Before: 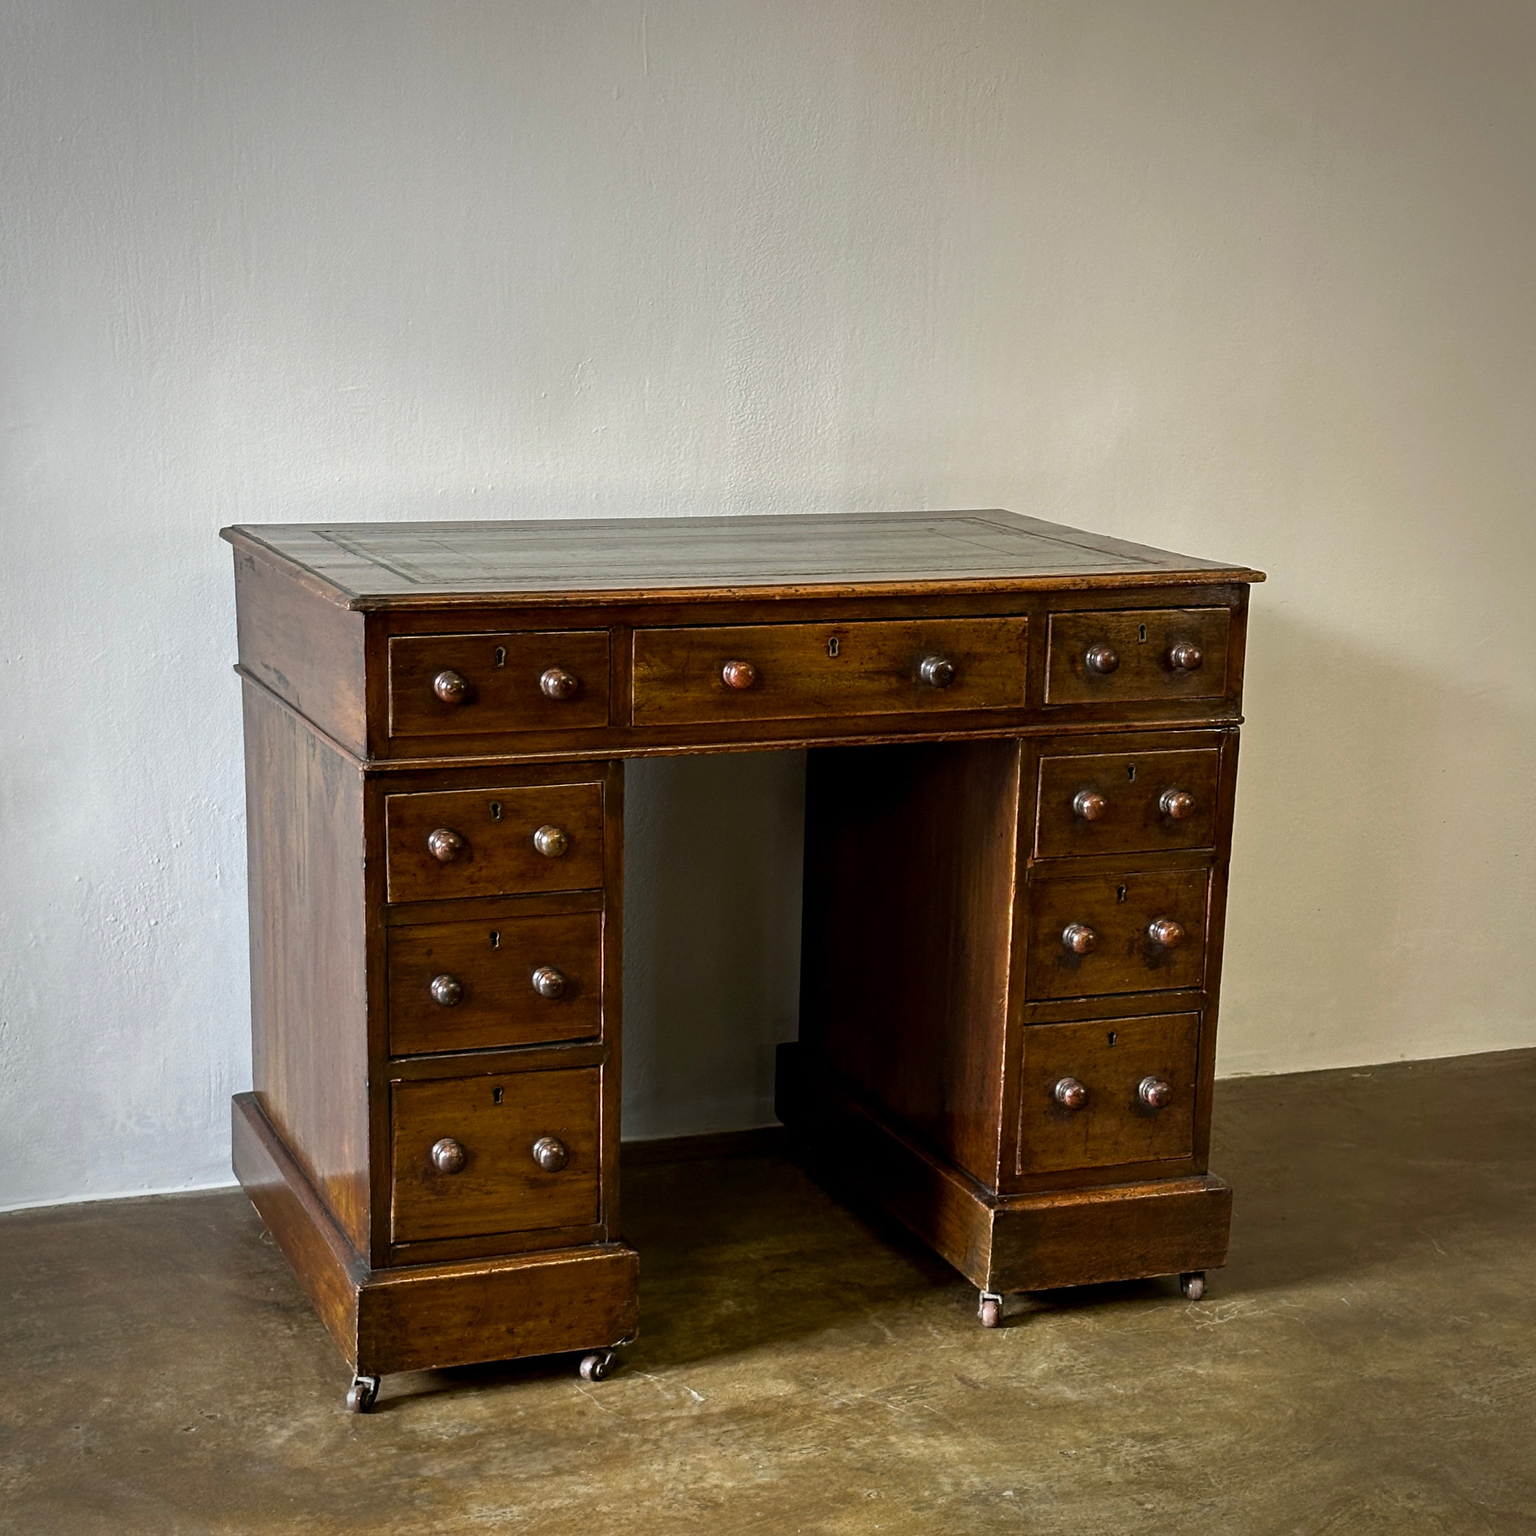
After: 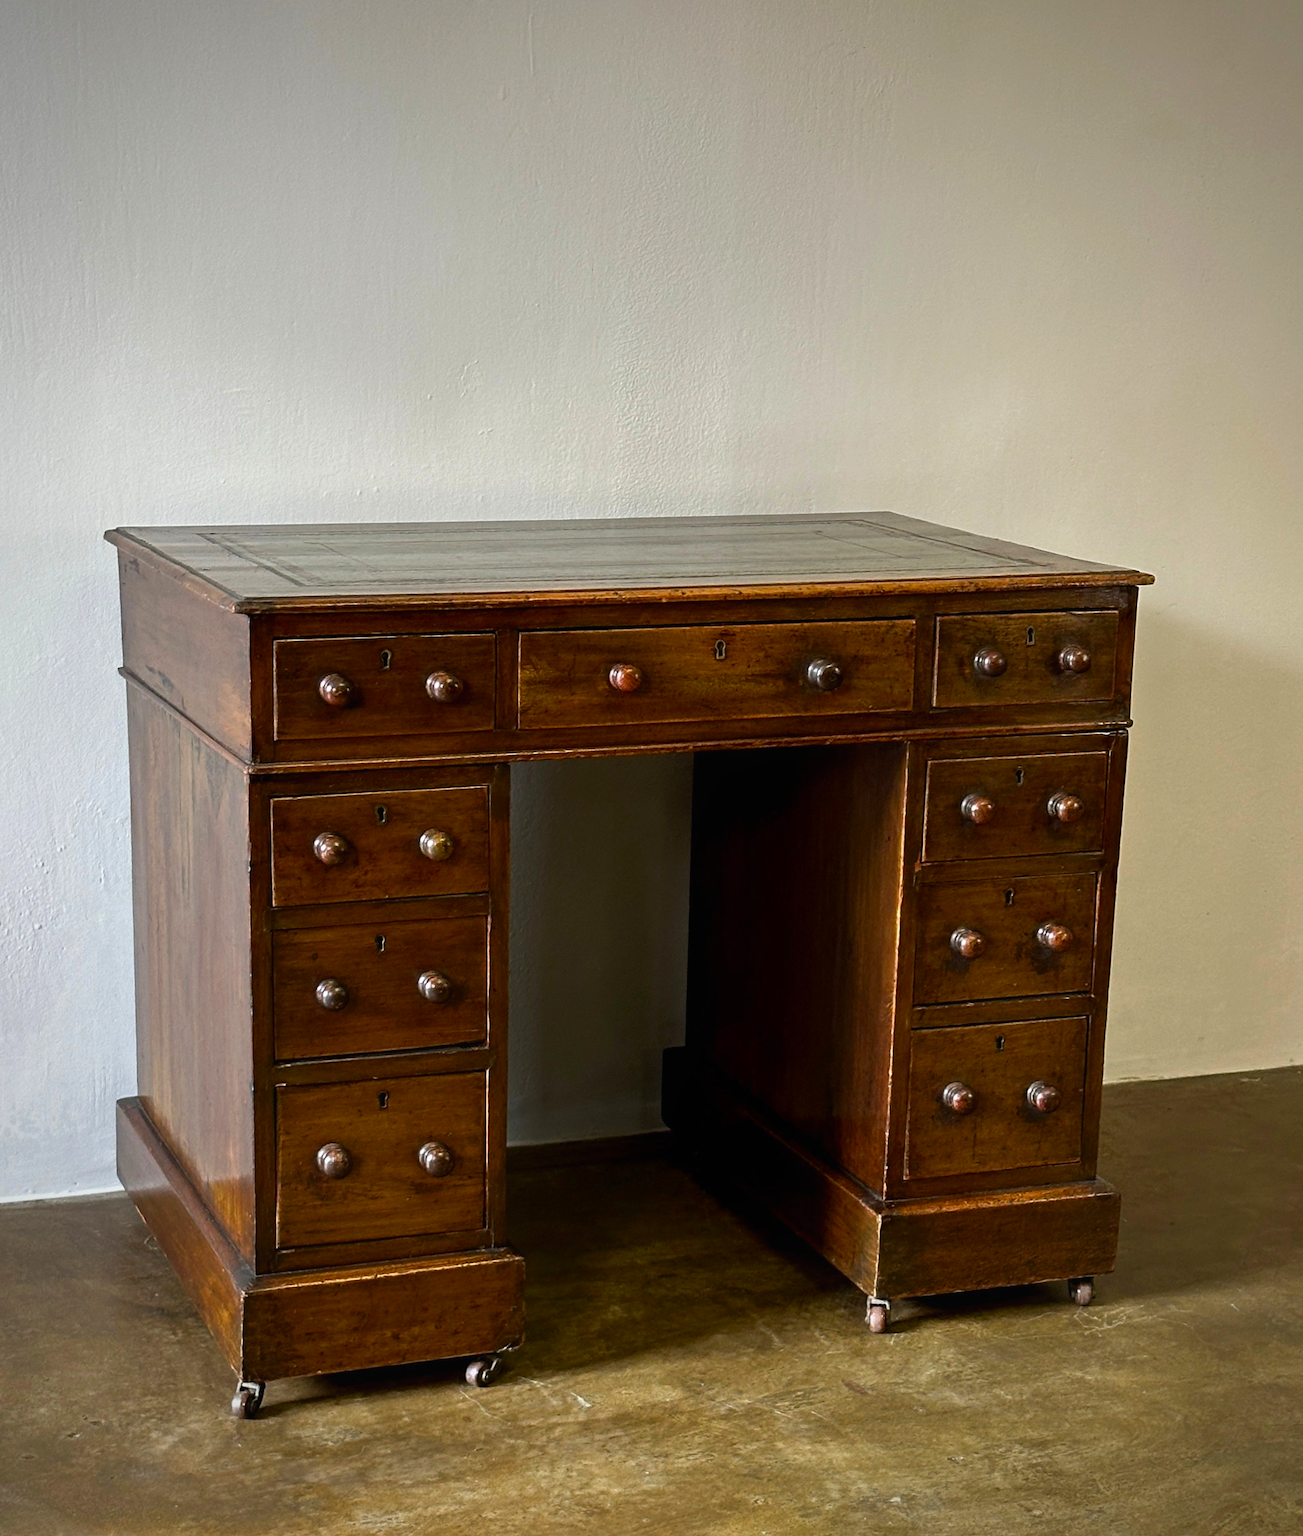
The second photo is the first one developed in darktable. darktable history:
contrast brightness saturation: contrast 0.04, saturation 0.16
local contrast: mode bilateral grid, contrast 100, coarseness 100, detail 91%, midtone range 0.2
crop: left 7.598%, right 7.873%
